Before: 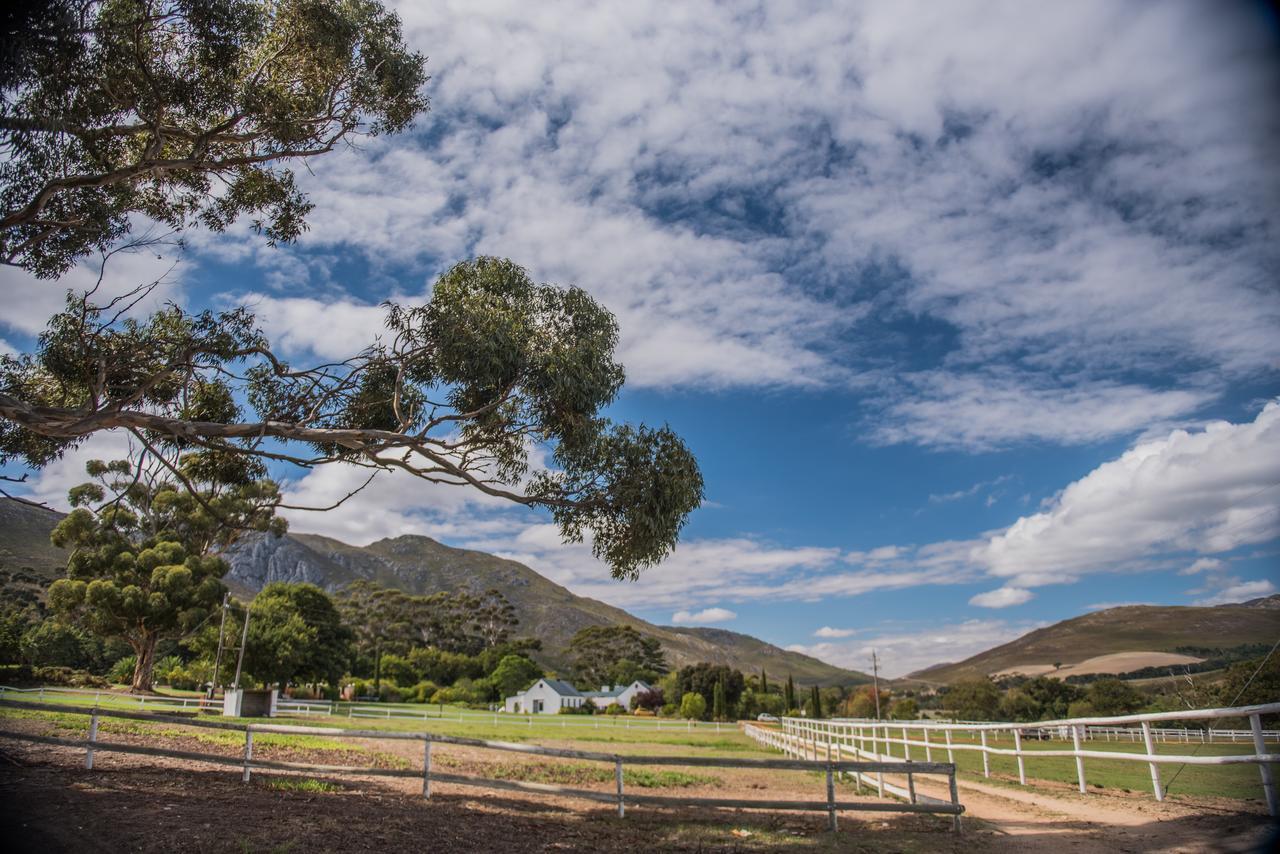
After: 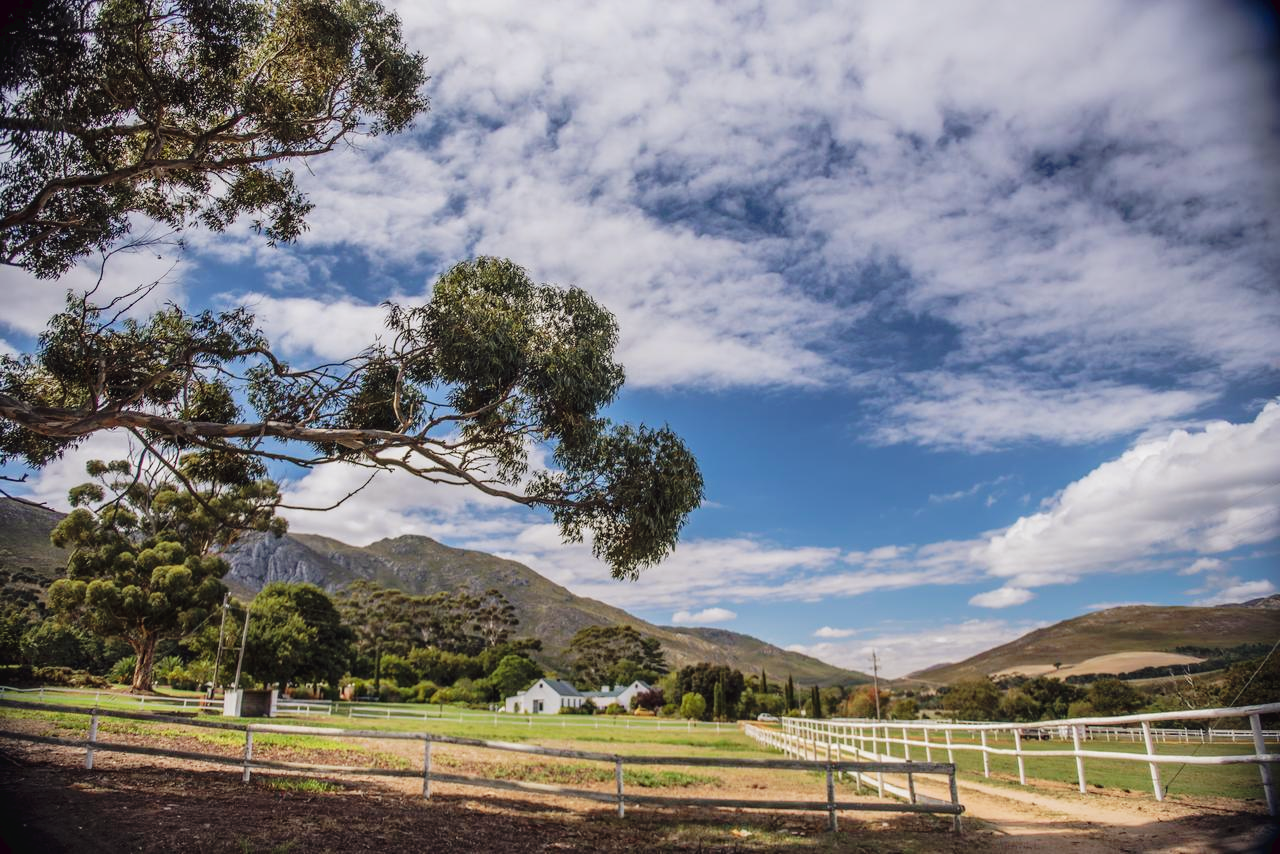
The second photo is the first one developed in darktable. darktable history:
tone curve: curves: ch0 [(0, 0) (0.003, 0.031) (0.011, 0.031) (0.025, 0.03) (0.044, 0.035) (0.069, 0.054) (0.1, 0.081) (0.136, 0.11) (0.177, 0.147) (0.224, 0.209) (0.277, 0.283) (0.335, 0.369) (0.399, 0.44) (0.468, 0.517) (0.543, 0.601) (0.623, 0.684) (0.709, 0.766) (0.801, 0.846) (0.898, 0.927) (1, 1)], preserve colors none
color look up table: target L [97.12, 89.91, 87.72, 86.87, 75.77, 66.06, 56.11, 51.89, 52.41, 26.45, 8.791, 200.92, 103.3, 90.29, 84.19, 80.42, 69.53, 66.84, 65.32, 57.84, 53.74, 49.37, 49.27, 46.06, 39.72, 30.68, 34.65, 13.24, 87.19, 80.05, 71.44, 54.61, 61.44, 58.56, 55.42, 54.68, 50.4, 44.39, 46.17, 33.73, 32.13, 27.46, 11.3, 1.795, 81.51, 74.28, 64.65, 43.35, 27.45], target a [-37.1, -27.52, -39.42, -39.05, -70.99, -54.07, -52.82, -26.44, -33.8, -22.52, -13.1, 0, 0, 5.441, 0.518, 5.064, 34.75, 49.22, 41.77, 2.374, 73.26, 44.96, 72.55, 49.3, 12.77, 8.204, 51.38, 31.77, 15, 27.59, 51.95, 86.05, 35.65, 82.68, 19.33, 56.79, 79.87, 16.58, 70.93, 55.88, 49.17, 38.14, 35.96, 16.21, -19.05, -32.92, -6.414, -26.05, -5.08], target b [89.59, 29.12, 56.85, 8.761, 49.67, 28.26, 44.4, 40, 11.7, 22.04, 7.554, -0.001, -0.002, 21.62, 56.52, 82.2, 42.28, 4.703, 67.34, 25.04, 20.99, 13.22, 46.09, 48.53, 38.36, 3.446, 33, 22.55, -1.988, -35.07, -37.08, -35.67, -50.57, -59.96, -1.916, -26.49, -45.53, -68.76, 8.604, -60.13, -19.06, -11.93, -50.82, -32.44, -1.745, -26.46, -43.51, -7.838, -22.81], num patches 49
